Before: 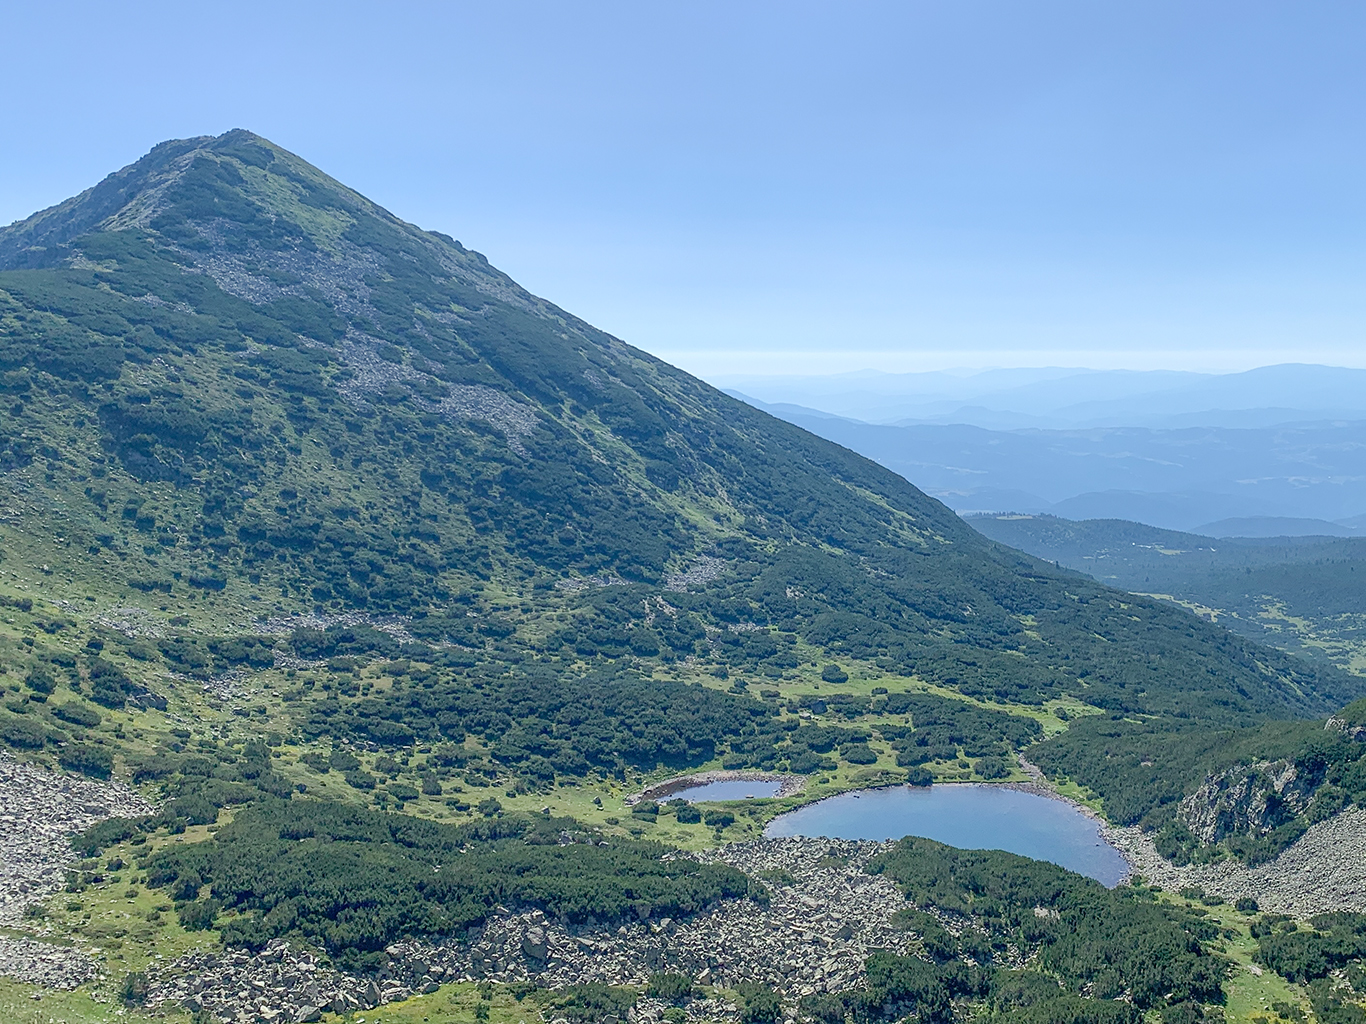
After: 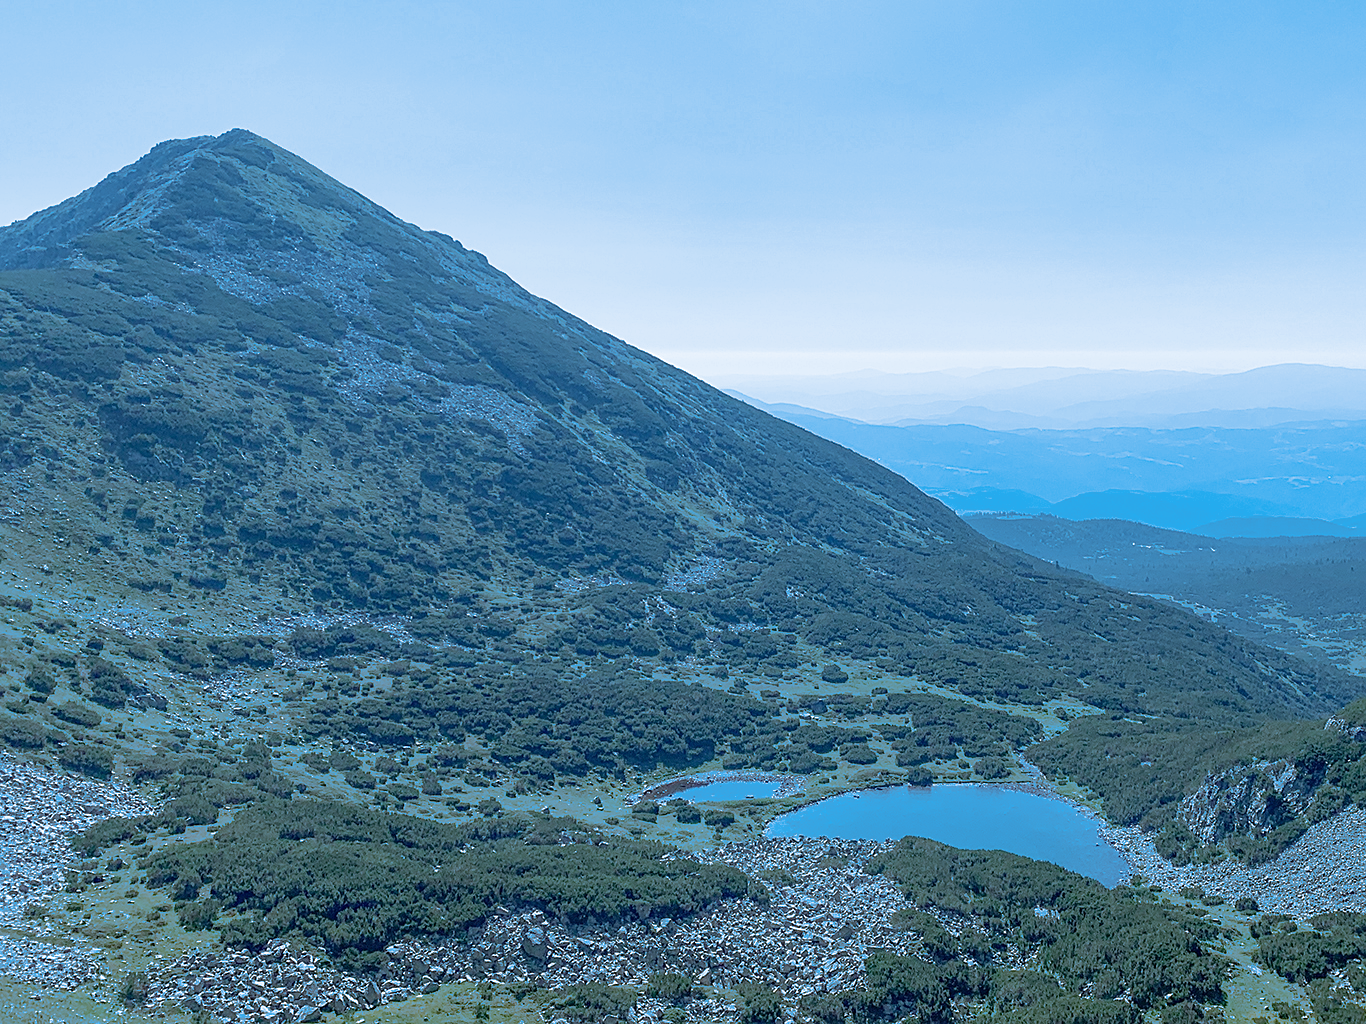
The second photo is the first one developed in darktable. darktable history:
white balance: red 0.98, blue 1.034
sharpen: amount 0.2
split-toning: shadows › hue 220°, shadows › saturation 0.64, highlights › hue 220°, highlights › saturation 0.64, balance 0, compress 5.22%
